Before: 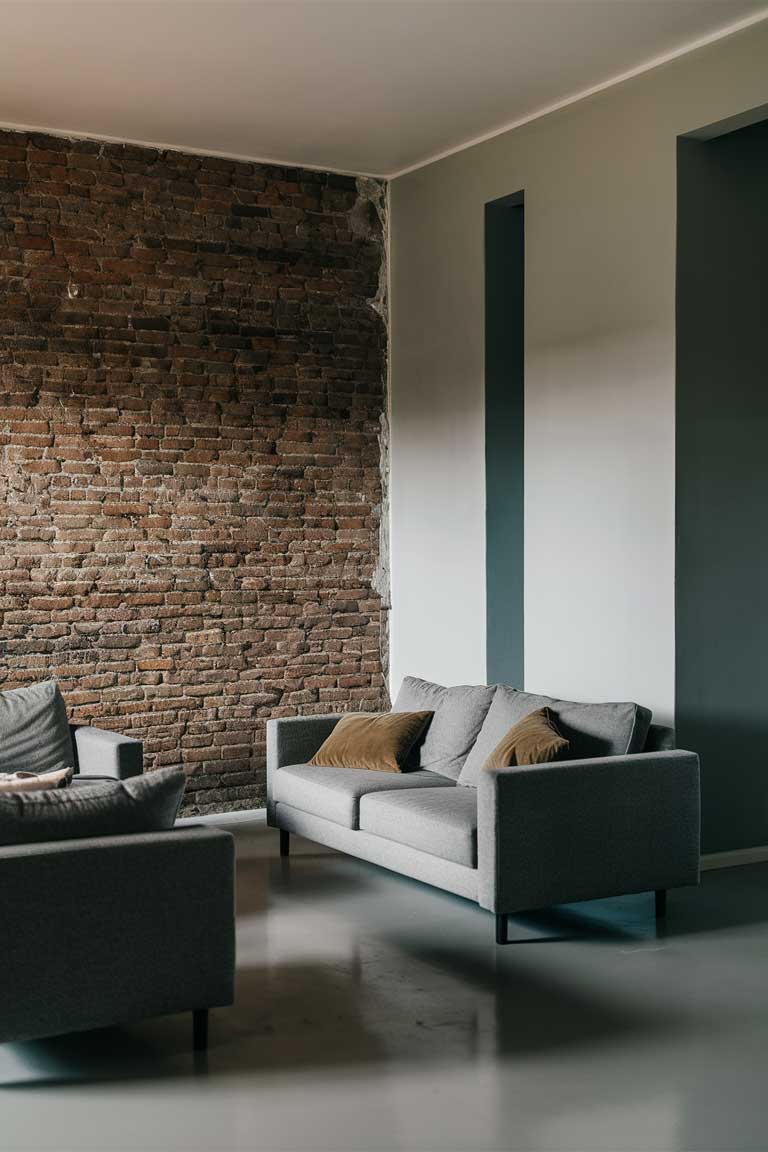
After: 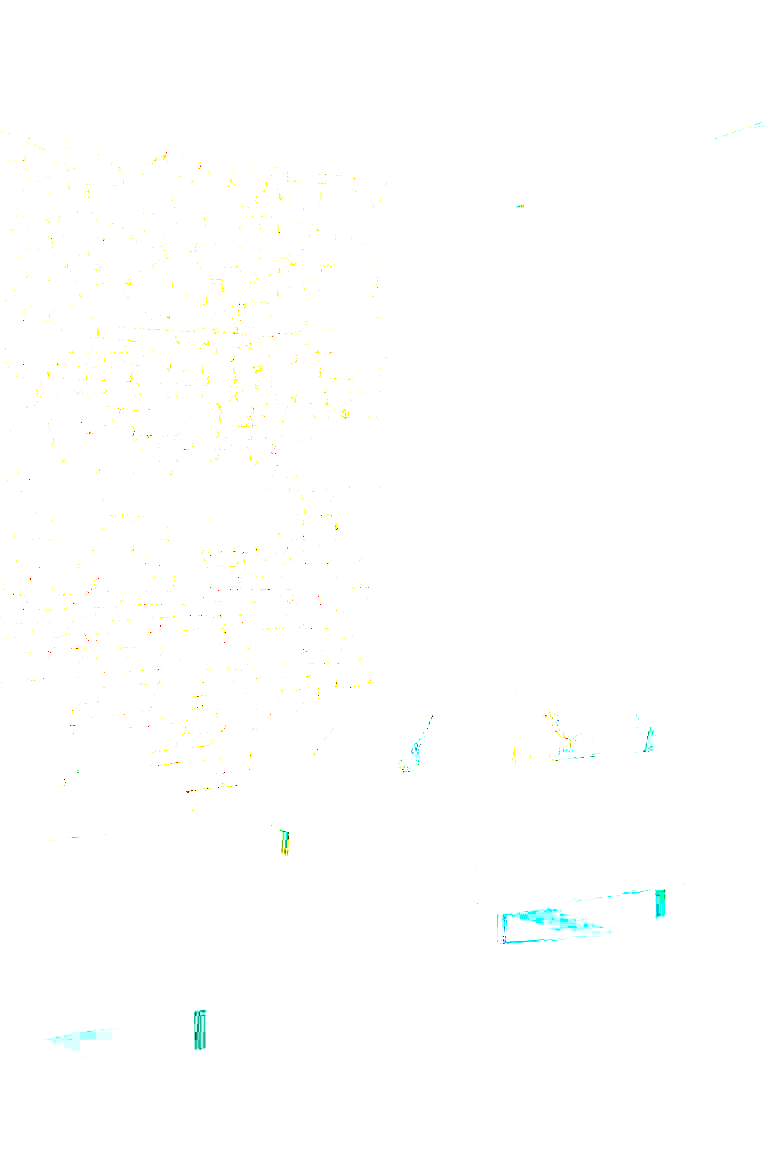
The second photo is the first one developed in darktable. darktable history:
vignetting: on, module defaults
tone equalizer: -8 EV -1.07 EV, -7 EV -1.02 EV, -6 EV -0.877 EV, -5 EV -0.539 EV, -3 EV 0.596 EV, -2 EV 0.896 EV, -1 EV 1.01 EV, +0 EV 1.08 EV
exposure: exposure 7.985 EV, compensate exposure bias true, compensate highlight preservation false
